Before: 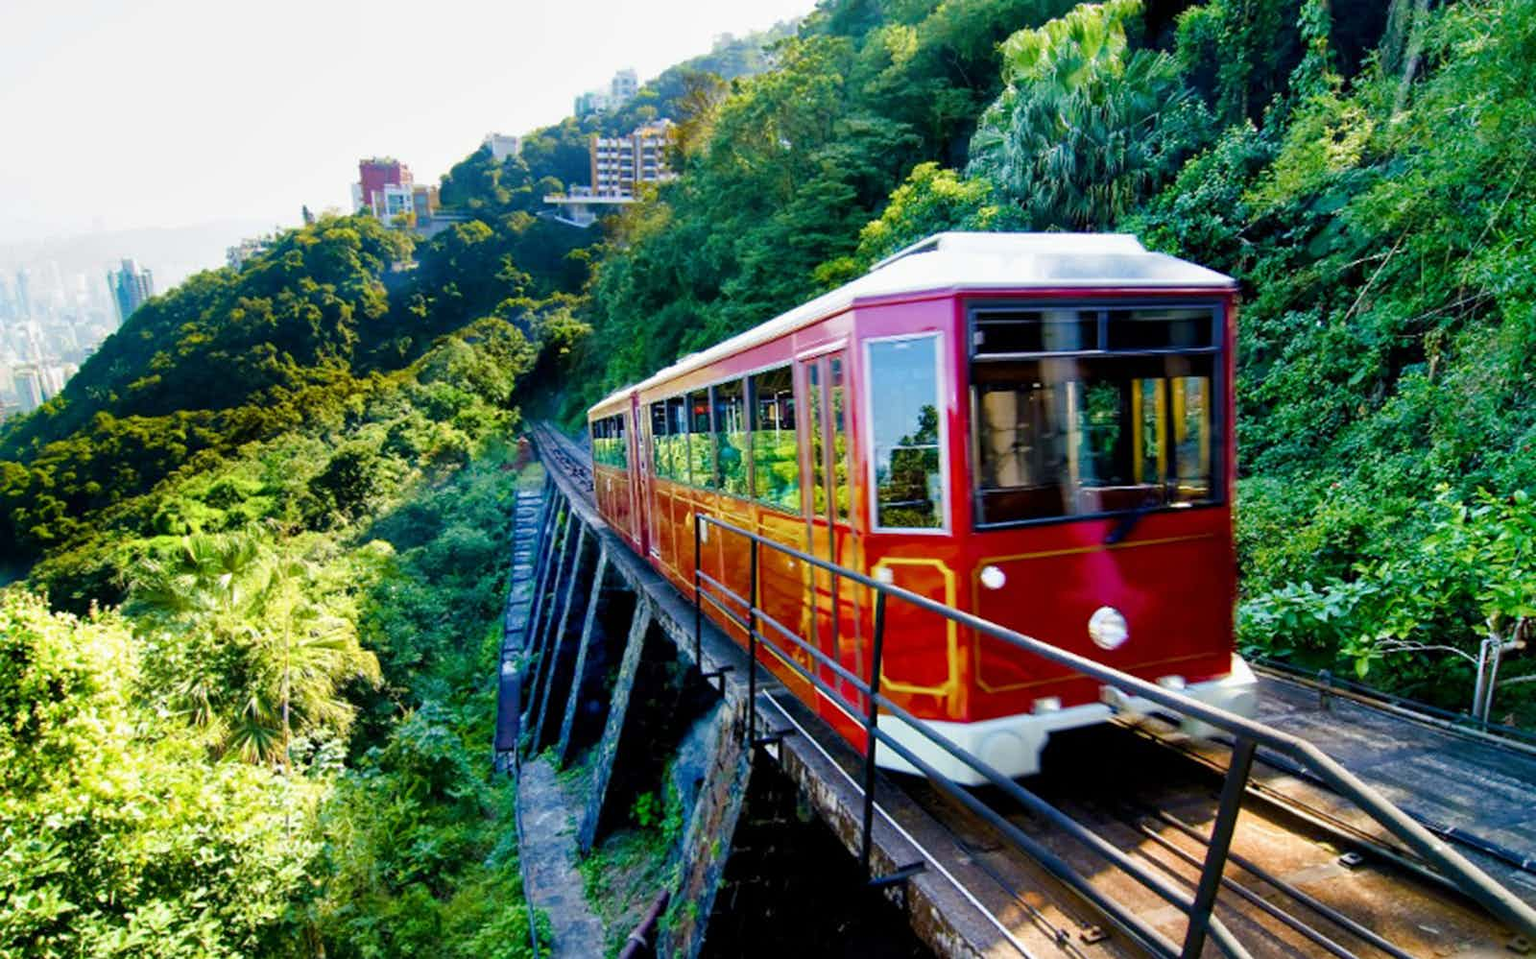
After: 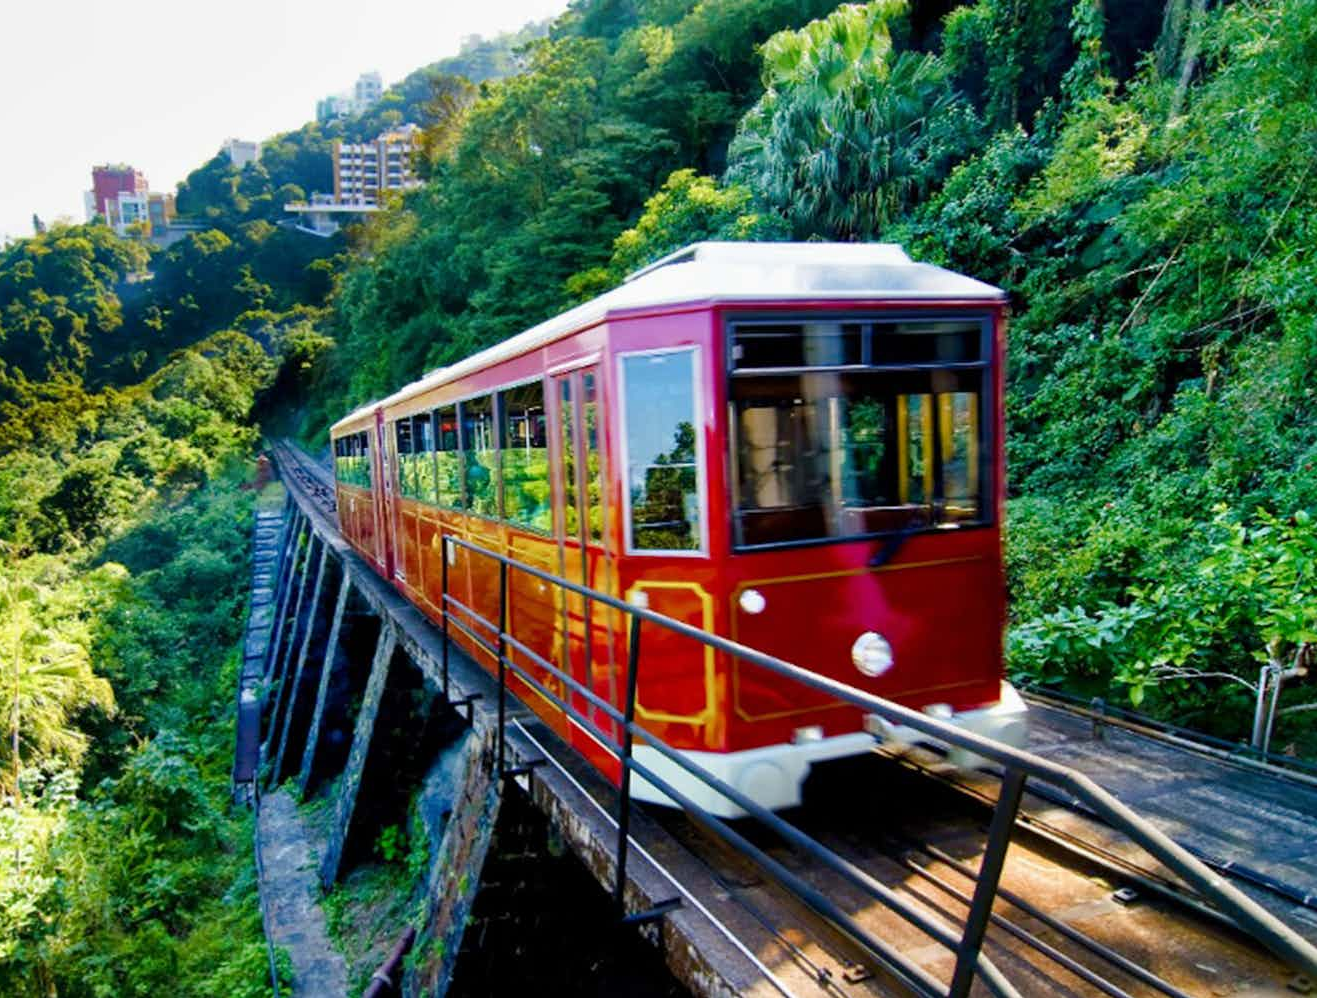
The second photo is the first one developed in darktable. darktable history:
crop: left 17.653%, bottom 0.039%
